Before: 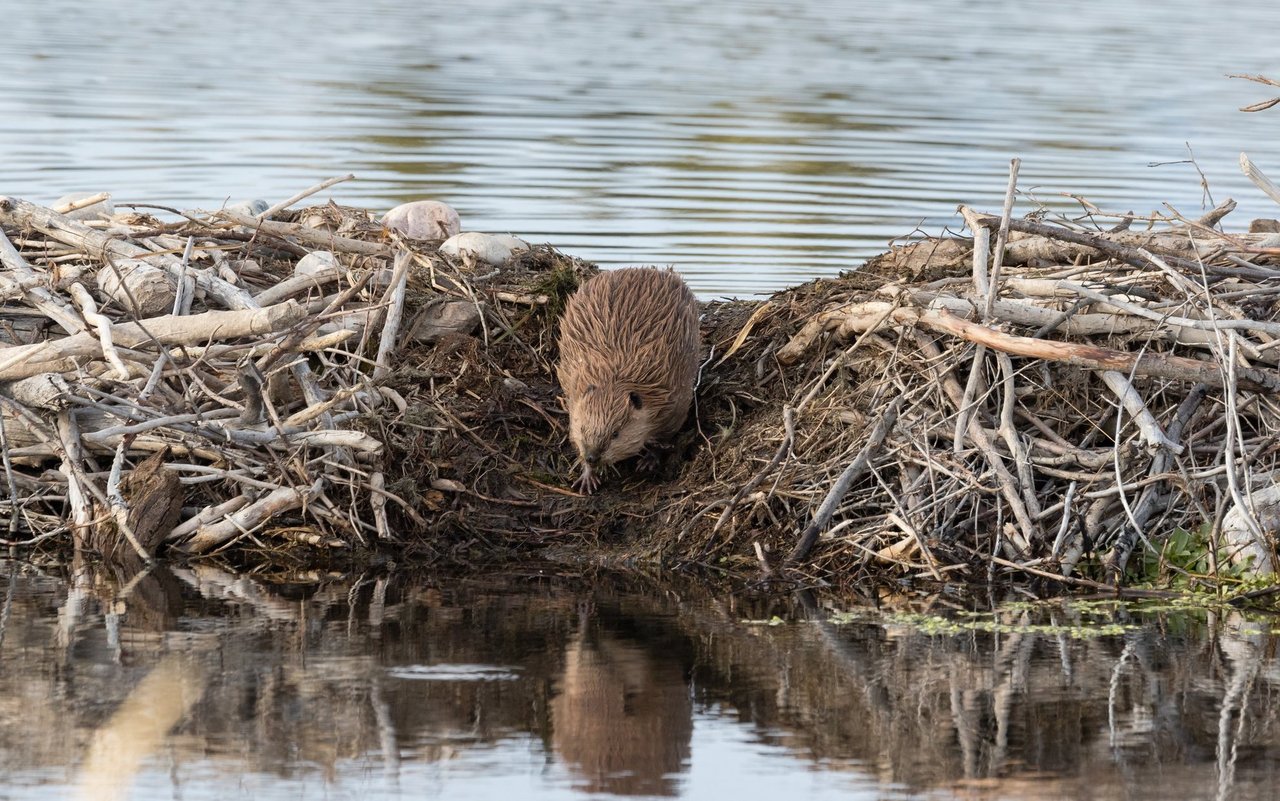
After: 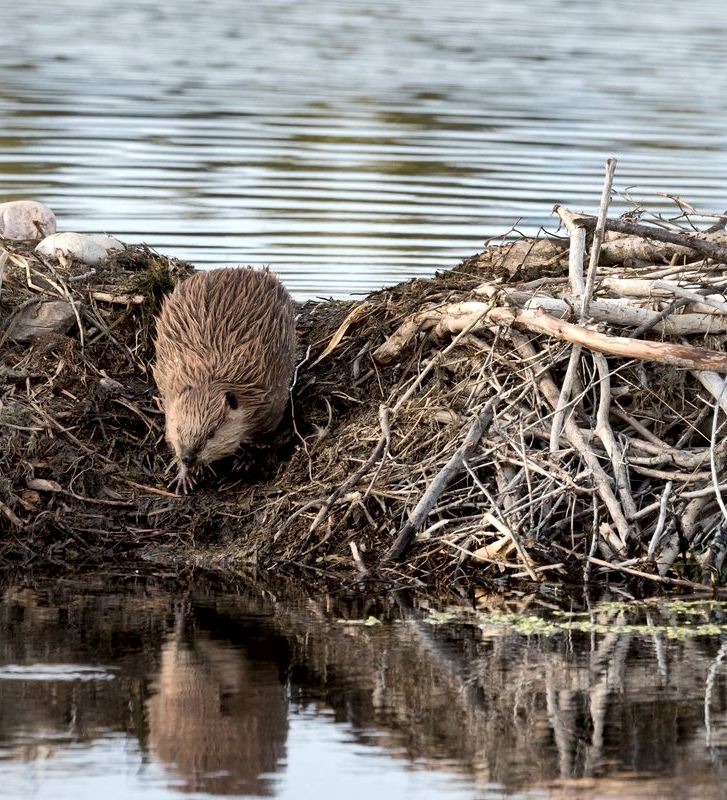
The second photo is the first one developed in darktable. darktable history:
crop: left 31.569%, top 0.017%, right 11.589%
local contrast: mode bilateral grid, contrast 70, coarseness 74, detail 180%, midtone range 0.2
